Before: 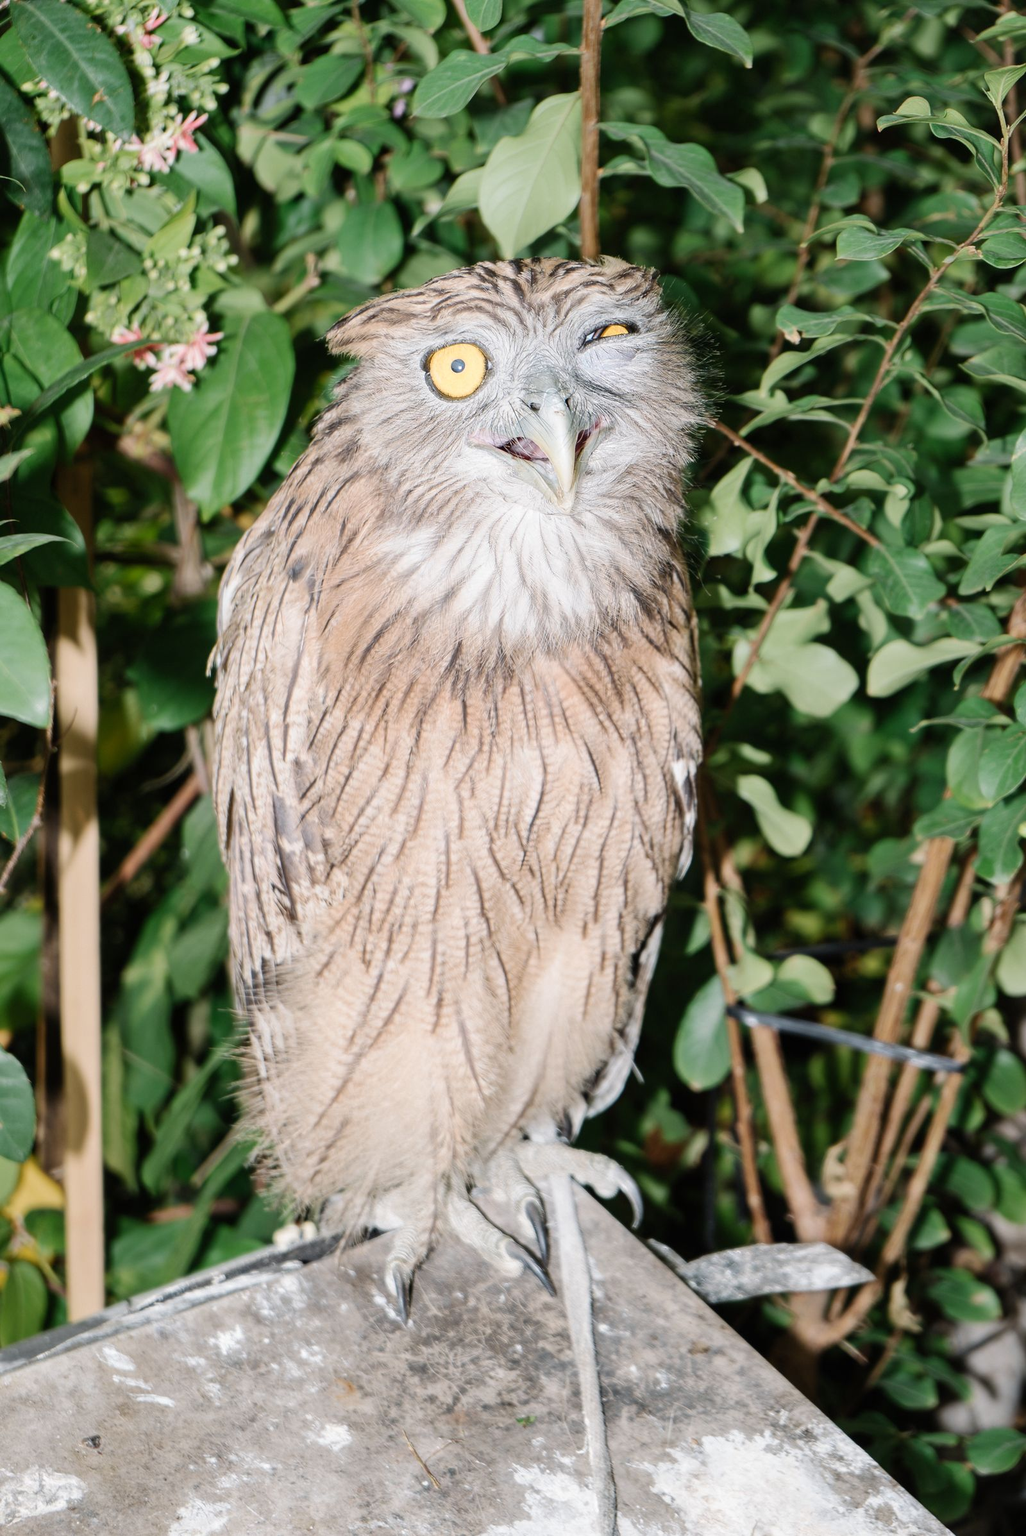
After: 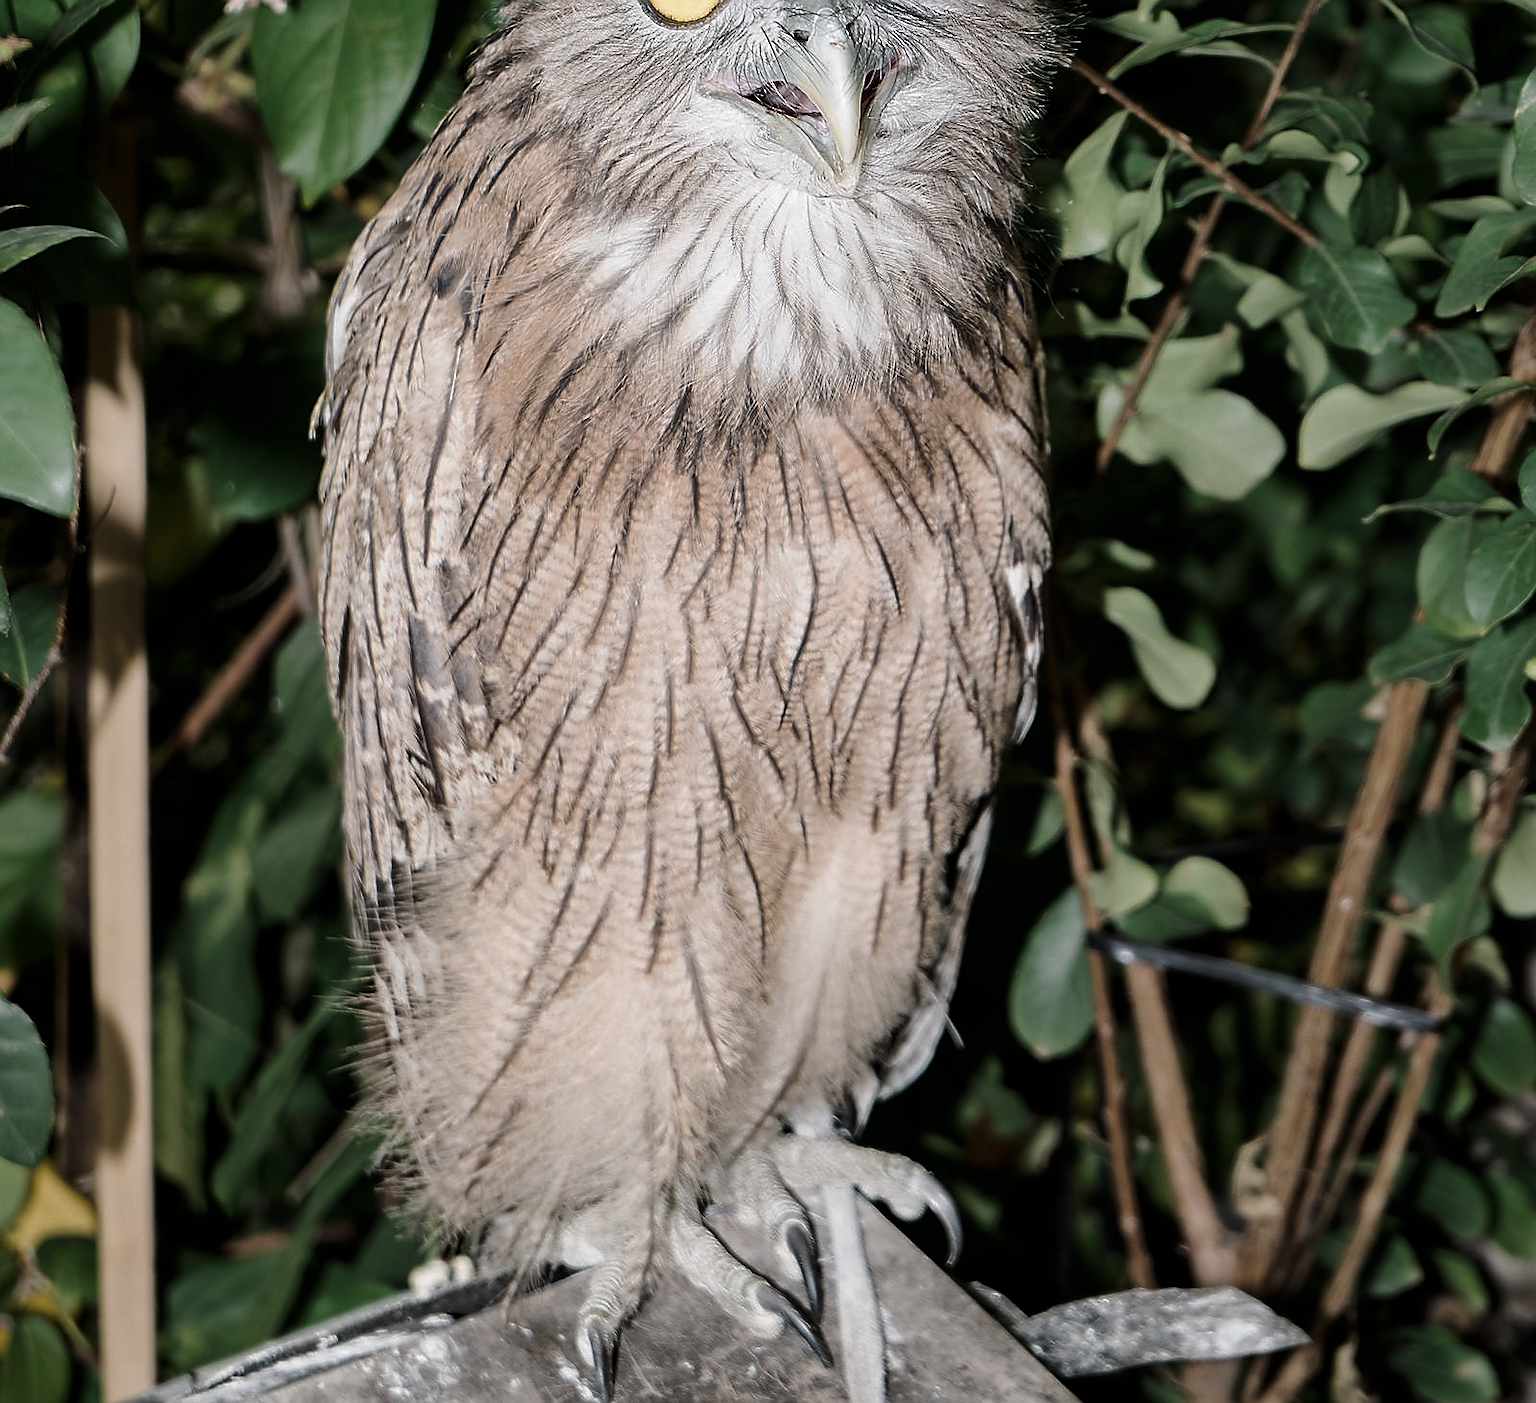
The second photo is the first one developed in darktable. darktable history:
crop and rotate: top 24.945%, bottom 14.002%
levels: levels [0, 0.618, 1]
sharpen: radius 1.375, amount 1.256, threshold 0.737
